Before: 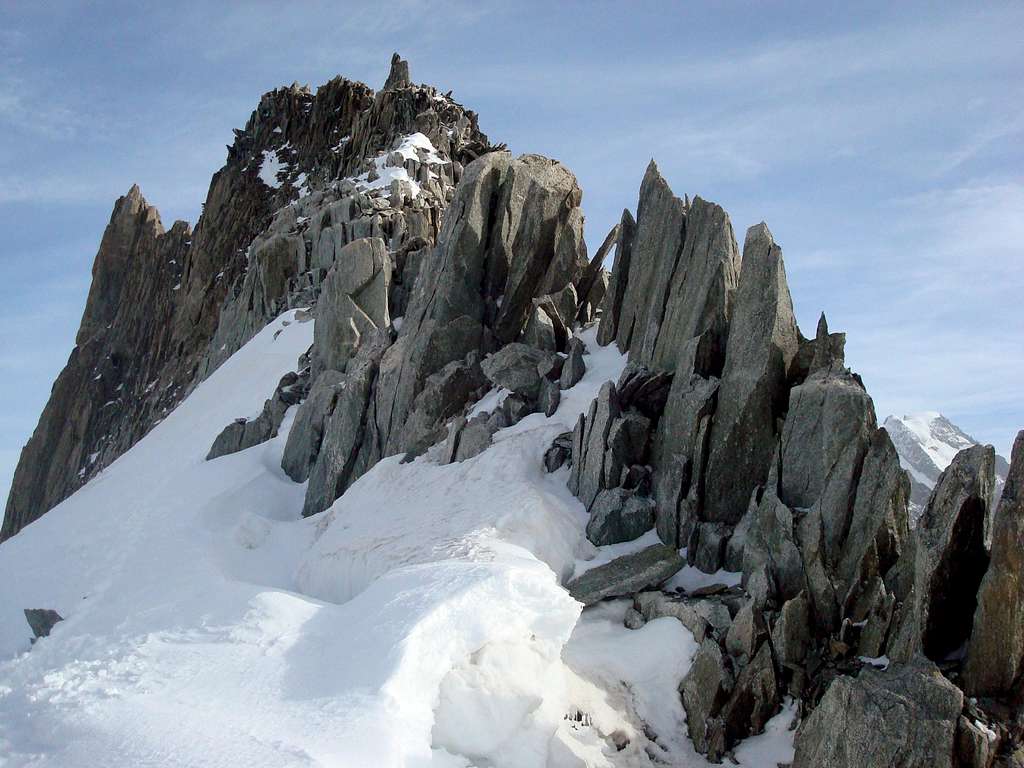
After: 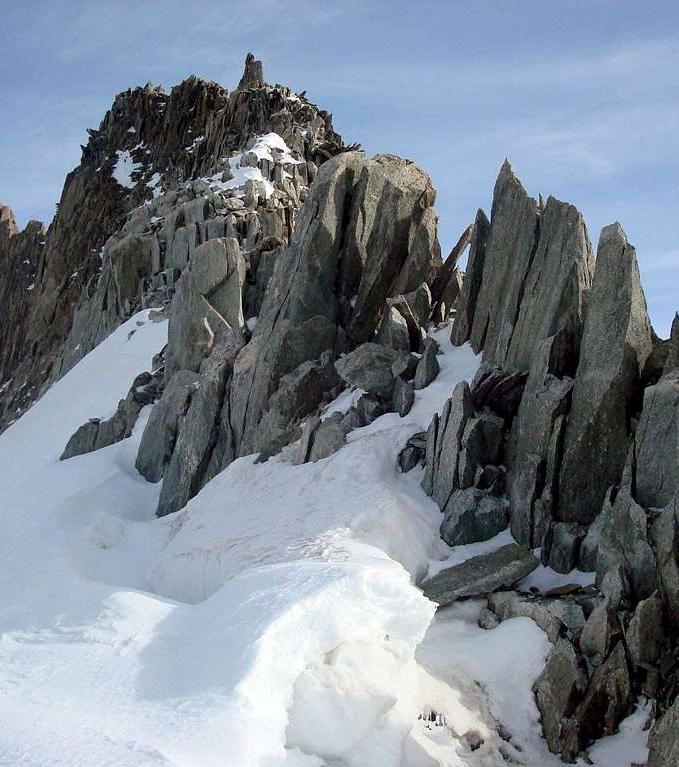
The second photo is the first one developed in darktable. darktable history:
crop and rotate: left 14.319%, right 19.354%
